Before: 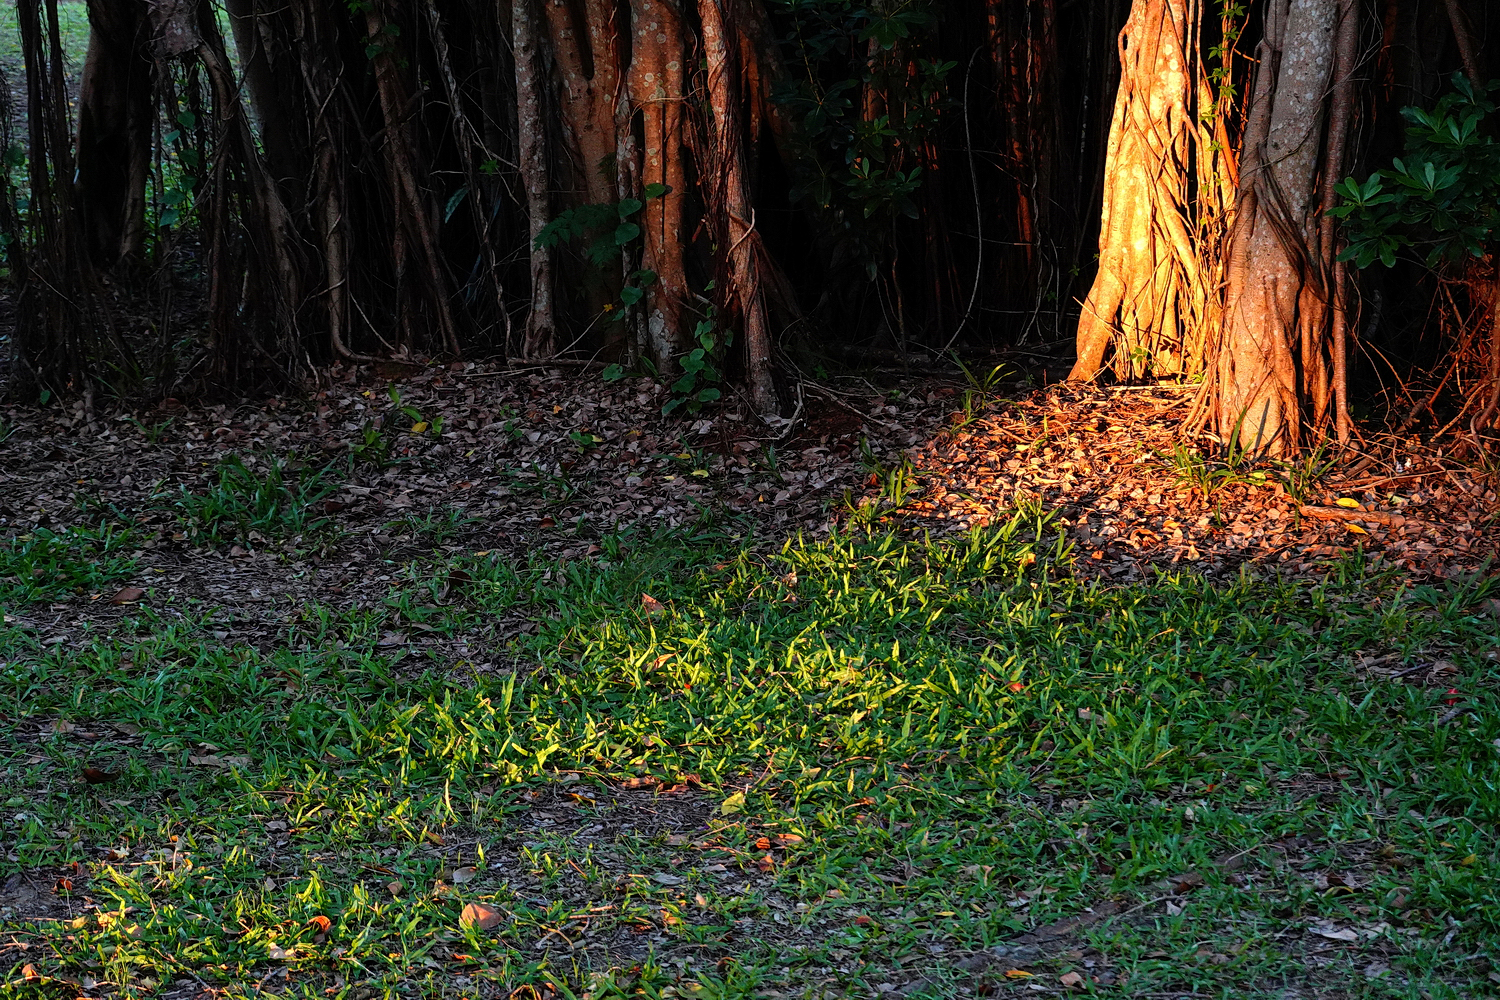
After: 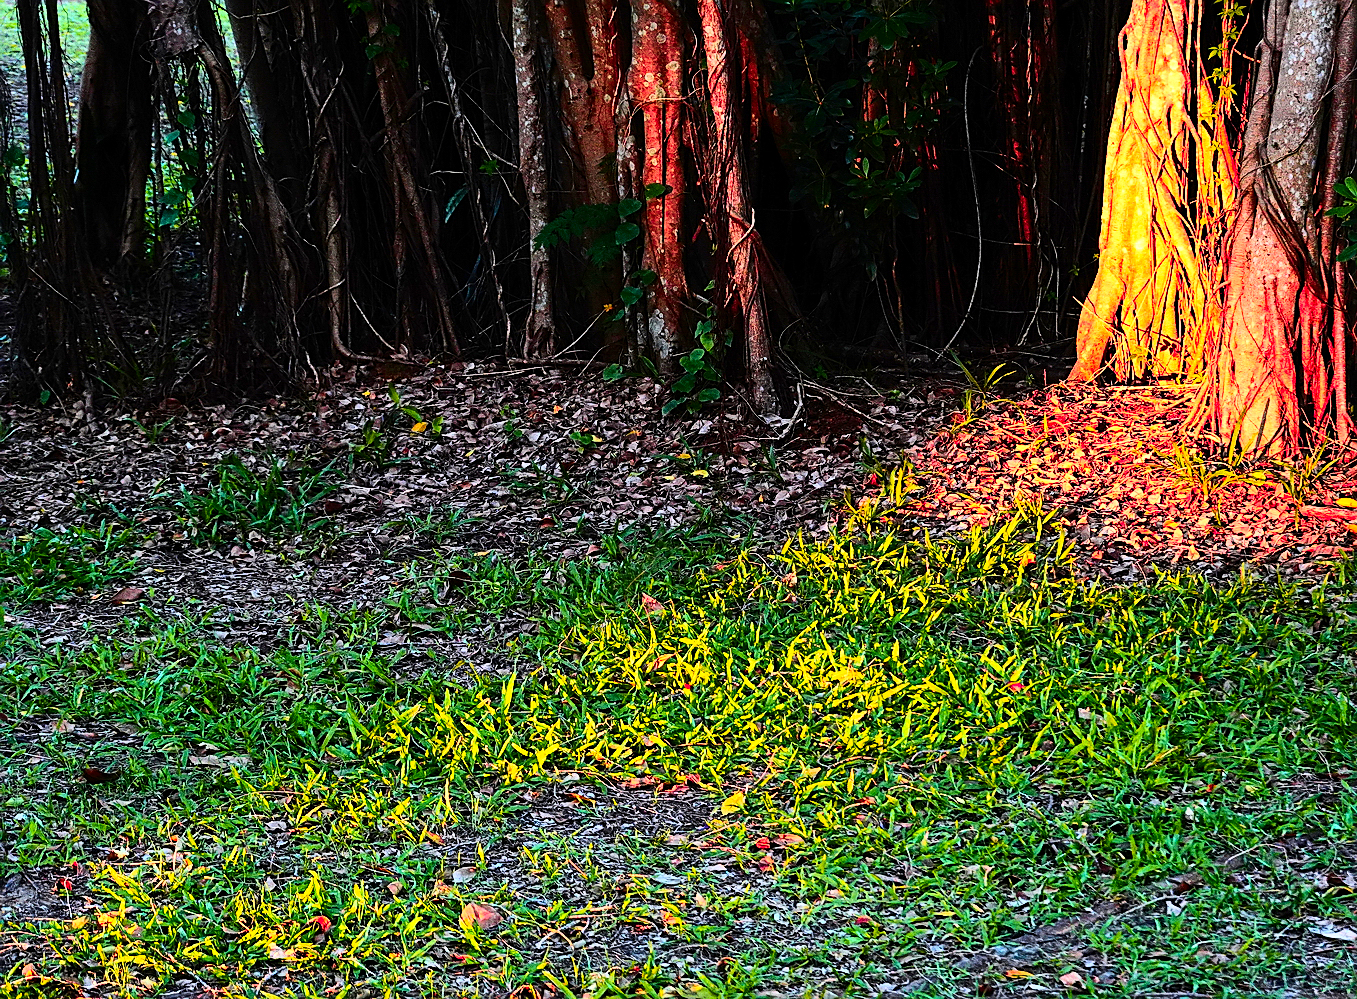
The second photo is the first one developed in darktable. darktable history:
sharpen: on, module defaults
contrast brightness saturation: contrast 0.168, saturation 0.315
color zones: curves: ch1 [(0.239, 0.552) (0.75, 0.5)]; ch2 [(0.25, 0.462) (0.749, 0.457)]
crop: right 9.487%, bottom 0.039%
base curve: curves: ch0 [(0, 0) (0.018, 0.026) (0.143, 0.37) (0.33, 0.731) (0.458, 0.853) (0.735, 0.965) (0.905, 0.986) (1, 1)]
